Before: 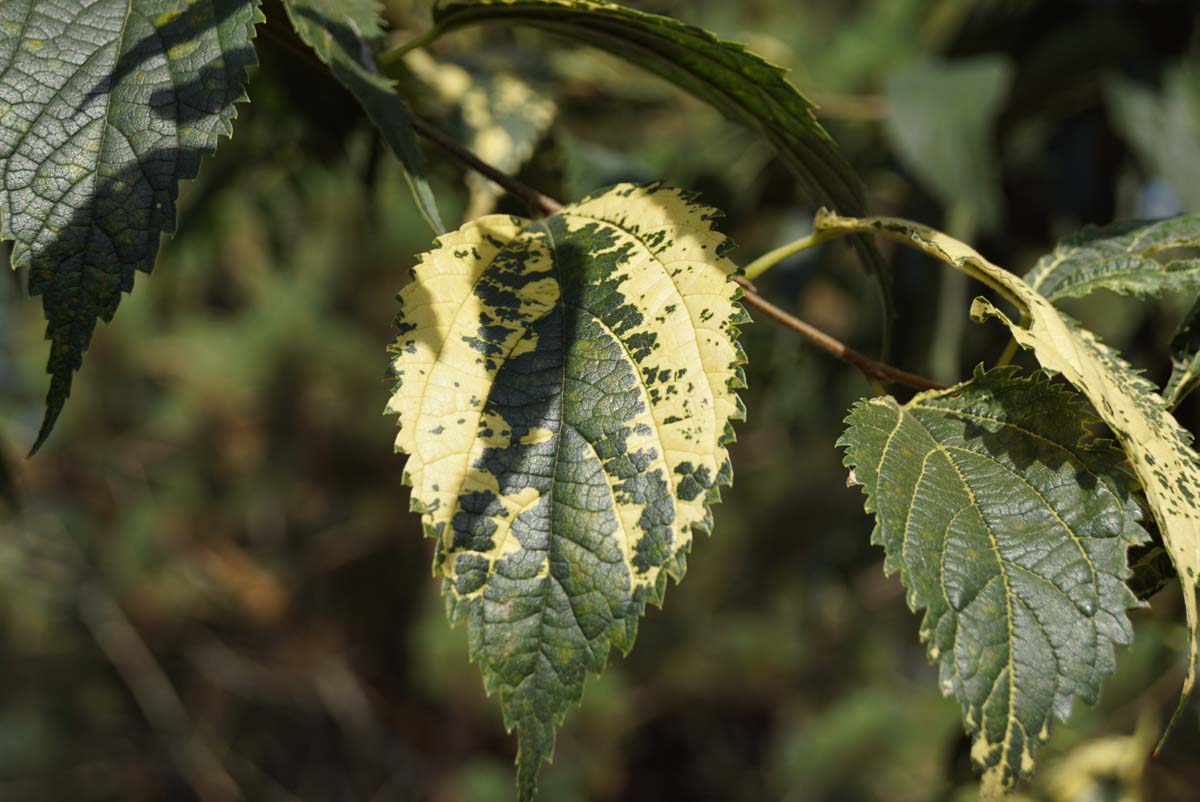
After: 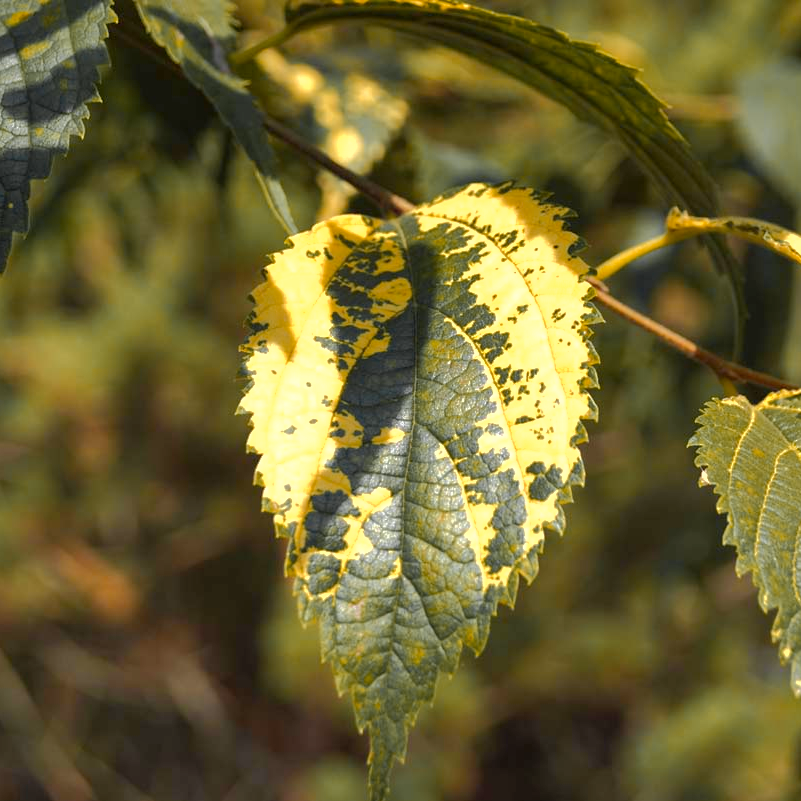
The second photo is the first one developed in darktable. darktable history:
color zones: curves: ch0 [(0, 0.499) (0.143, 0.5) (0.286, 0.5) (0.429, 0.476) (0.571, 0.284) (0.714, 0.243) (0.857, 0.449) (1, 0.499)]; ch1 [(0, 0.532) (0.143, 0.645) (0.286, 0.696) (0.429, 0.211) (0.571, 0.504) (0.714, 0.493) (0.857, 0.495) (1, 0.532)]; ch2 [(0, 0.5) (0.143, 0.5) (0.286, 0.427) (0.429, 0.324) (0.571, 0.5) (0.714, 0.5) (0.857, 0.5) (1, 0.5)]
exposure: exposure 0.691 EV, compensate exposure bias true, compensate highlight preservation false
crop and rotate: left 12.357%, right 20.816%
shadows and highlights: shadows 40.12, highlights -59.83, highlights color adjustment 0.489%
